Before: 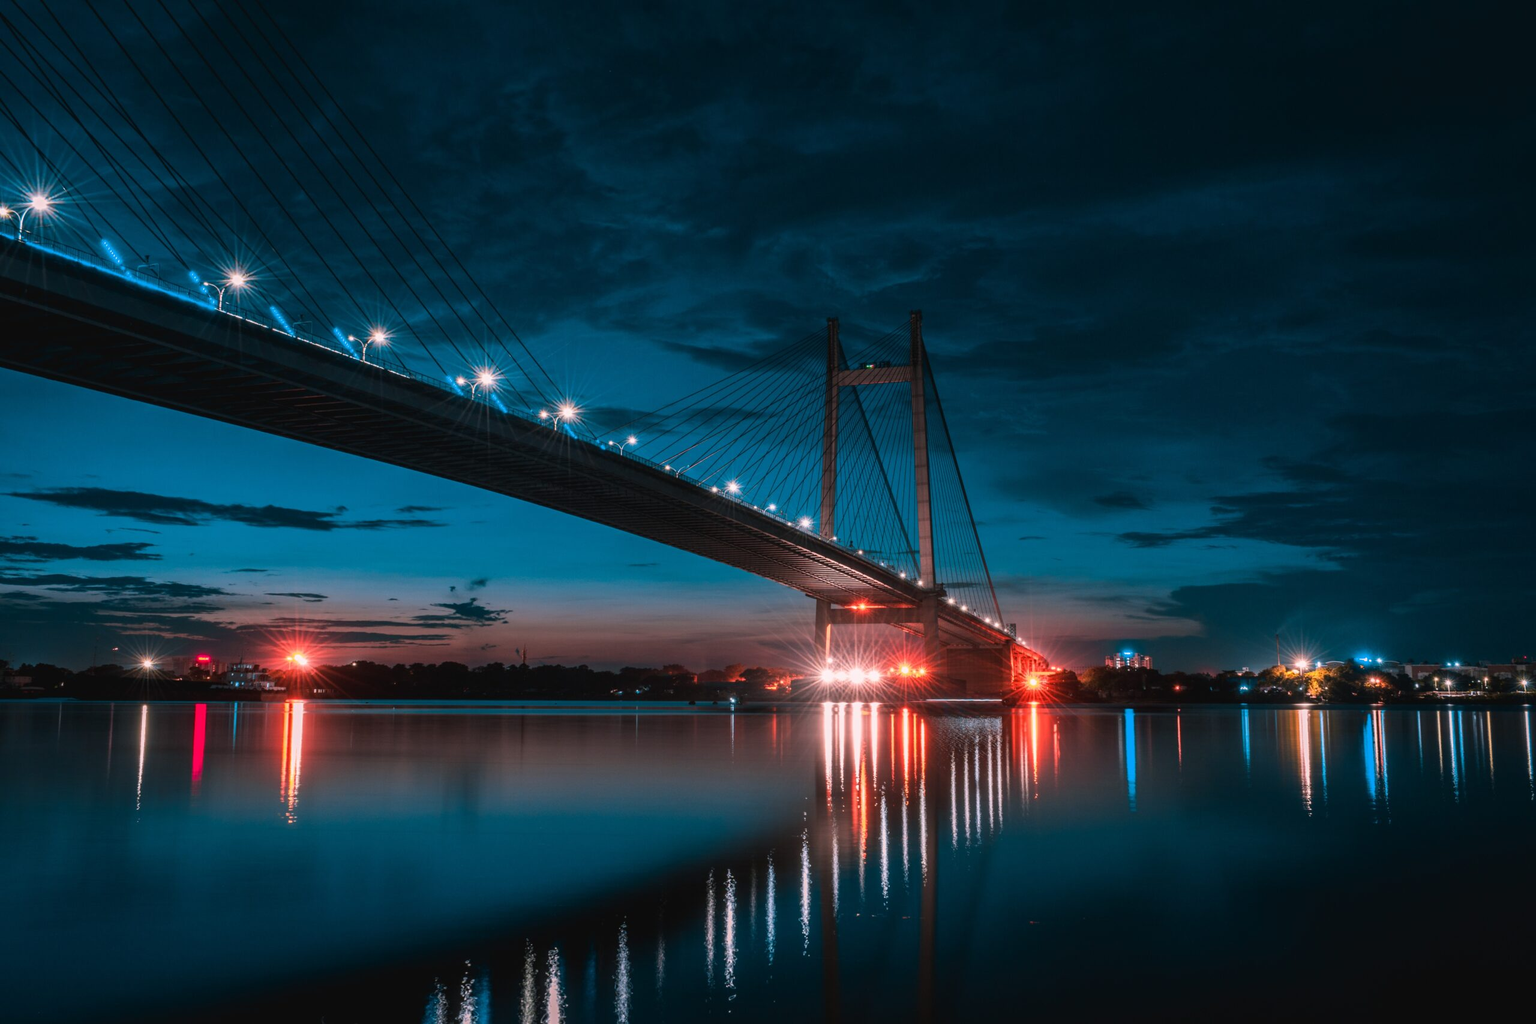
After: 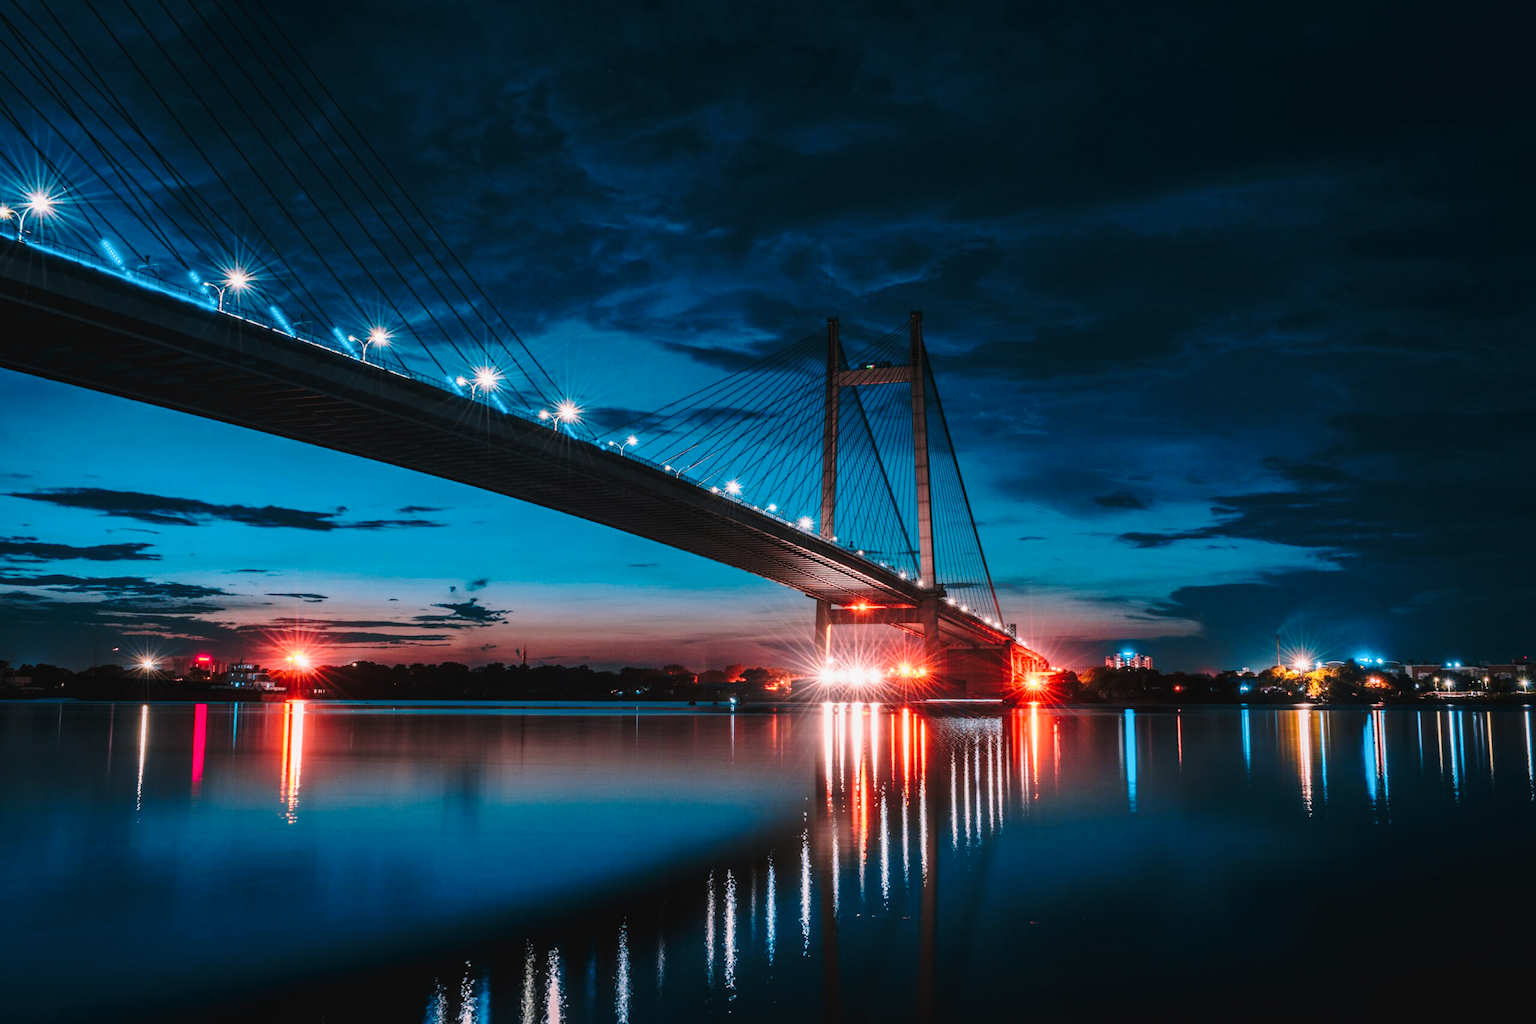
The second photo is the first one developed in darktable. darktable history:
local contrast: detail 110%
base curve: curves: ch0 [(0, 0) (0.036, 0.037) (0.121, 0.228) (0.46, 0.76) (0.859, 0.983) (1, 1)], preserve colors none
